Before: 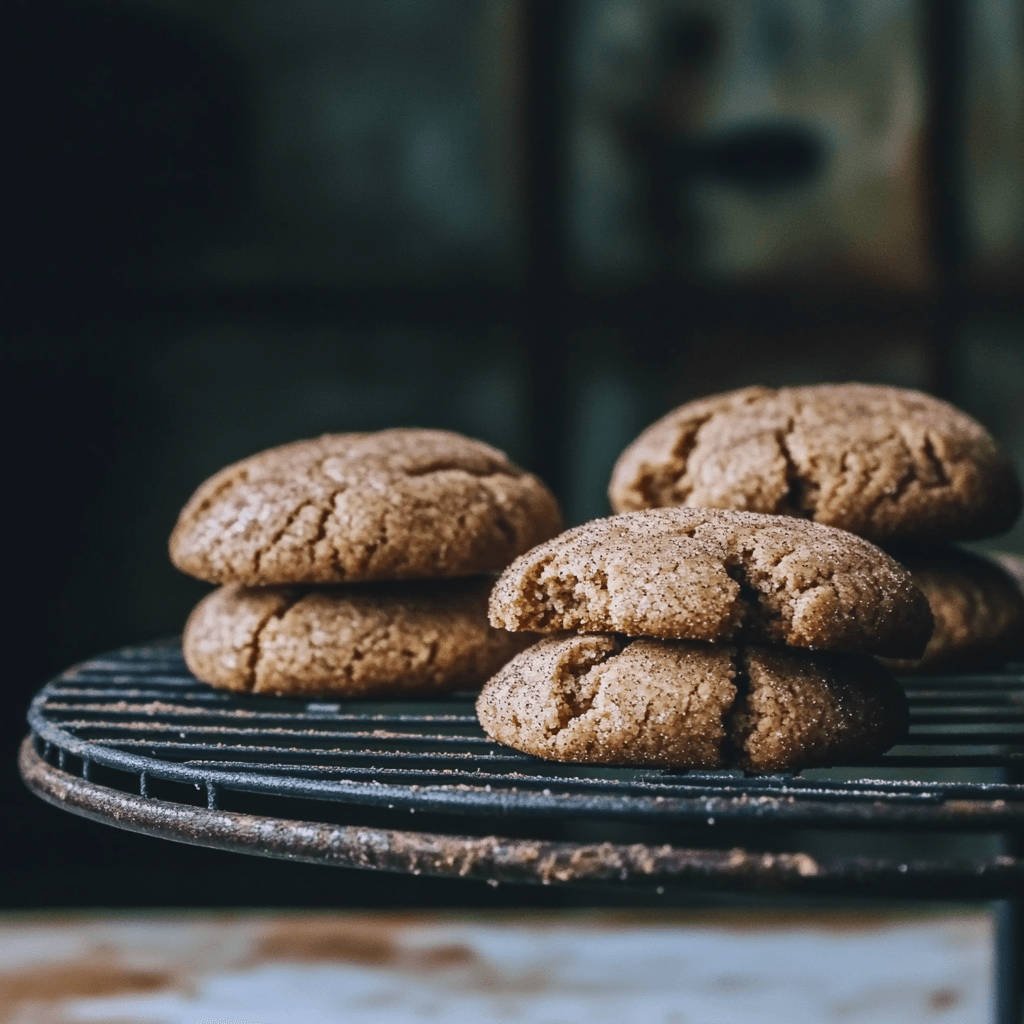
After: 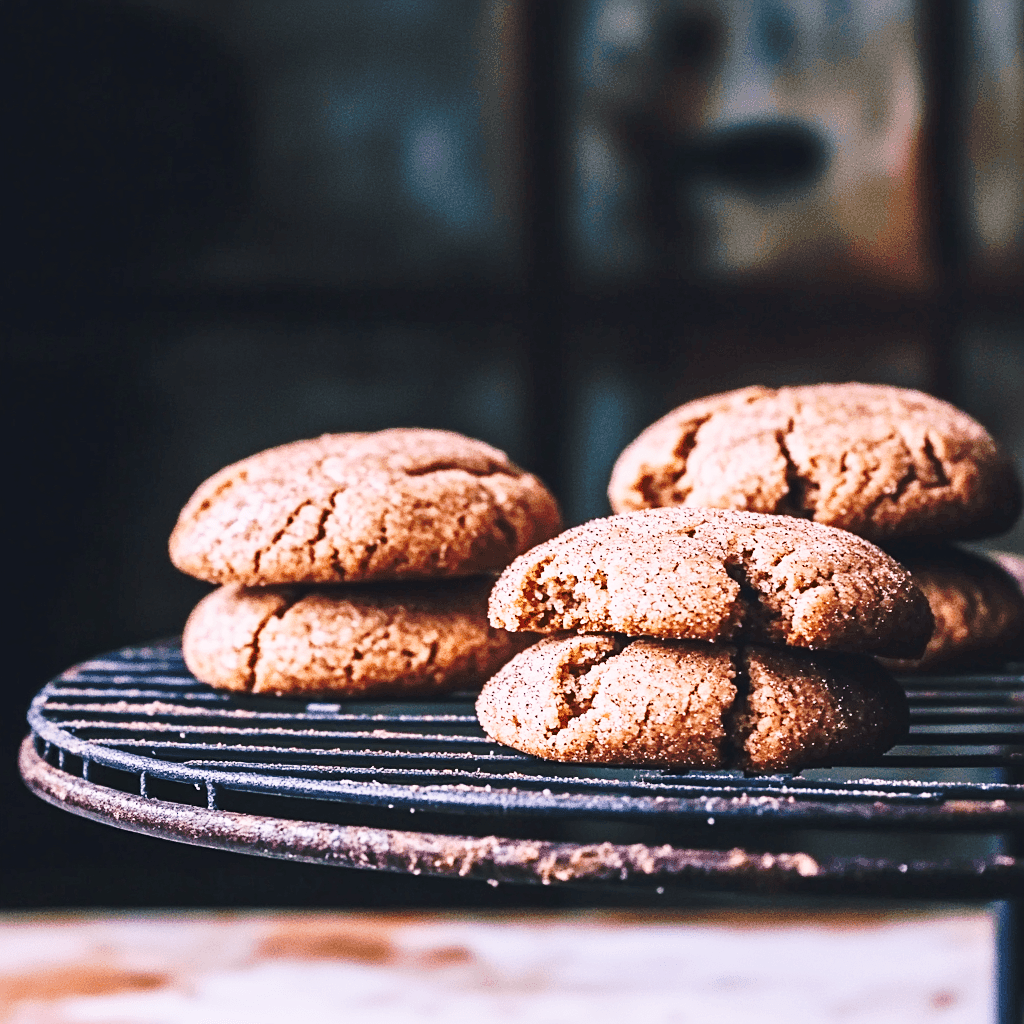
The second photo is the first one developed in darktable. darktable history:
tone curve: curves: ch0 [(0, 0) (0.003, 0.003) (0.011, 0.013) (0.025, 0.028) (0.044, 0.05) (0.069, 0.079) (0.1, 0.113) (0.136, 0.154) (0.177, 0.201) (0.224, 0.268) (0.277, 0.38) (0.335, 0.486) (0.399, 0.588) (0.468, 0.688) (0.543, 0.787) (0.623, 0.854) (0.709, 0.916) (0.801, 0.957) (0.898, 0.978) (1, 1)], preserve colors none
color balance rgb: linear chroma grading › shadows -3%, linear chroma grading › highlights -4%
sharpen: radius 2.167, amount 0.381, threshold 0
white balance: red 1.188, blue 1.11
